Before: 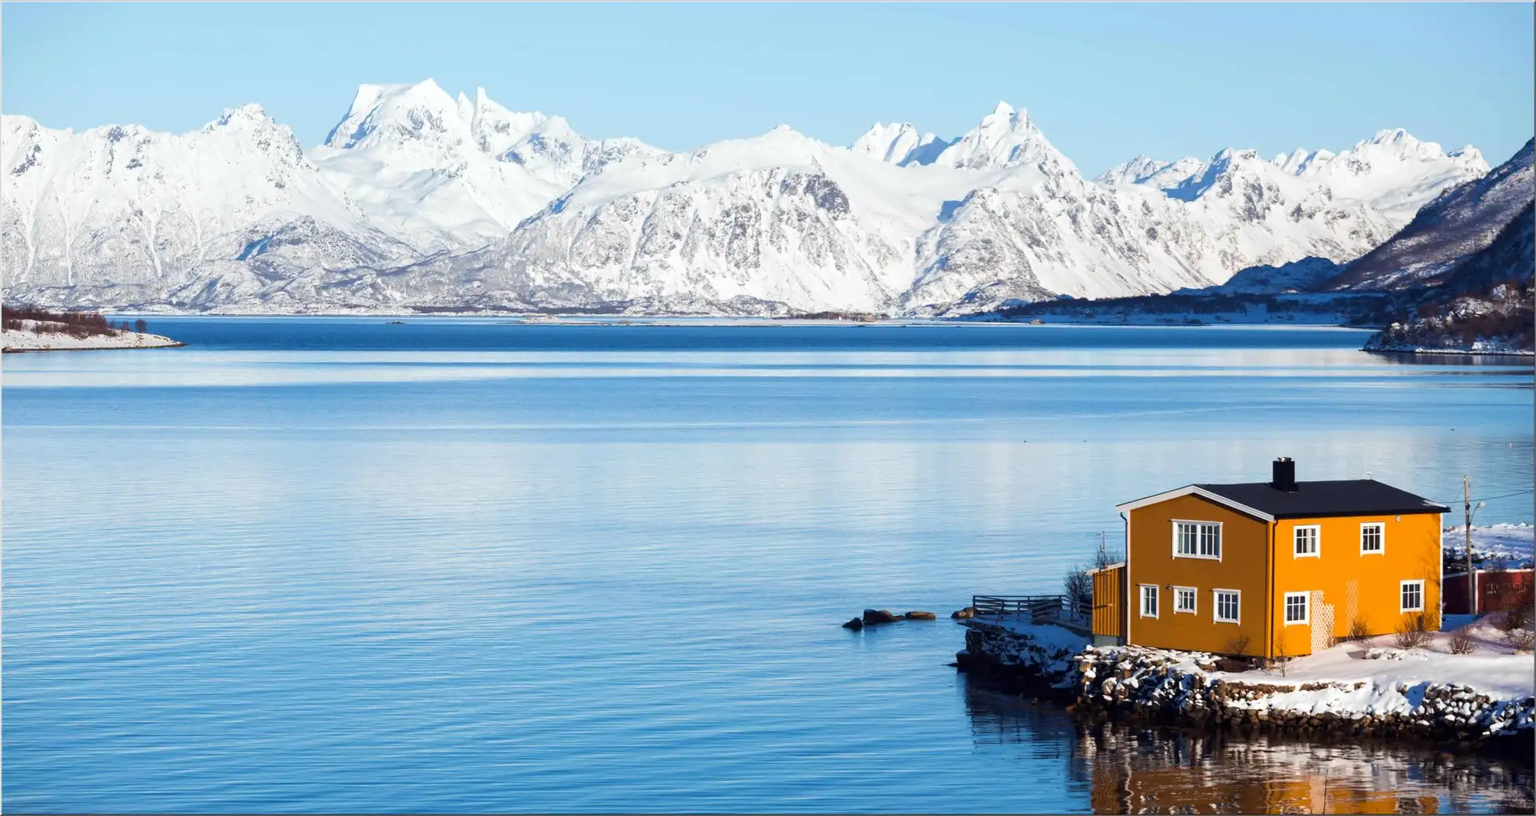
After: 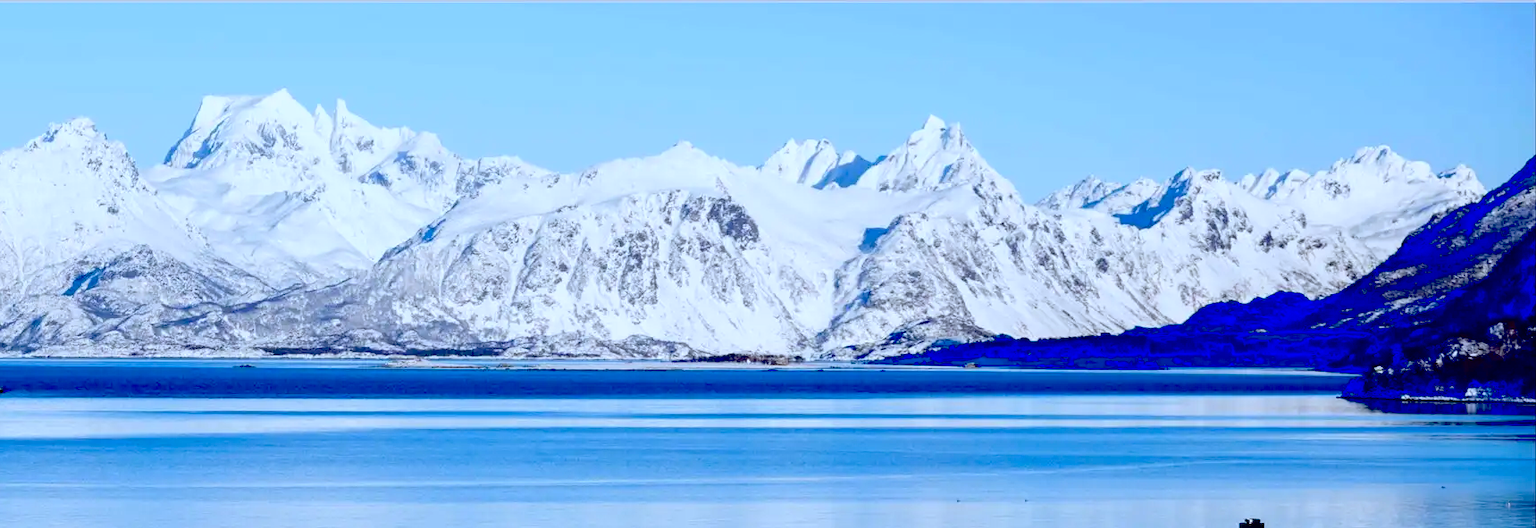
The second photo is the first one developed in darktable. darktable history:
white balance: red 0.926, green 1.003, blue 1.133
exposure: black level correction 0.1, exposure -0.092 EV, compensate highlight preservation false
crop and rotate: left 11.812%, bottom 42.776%
